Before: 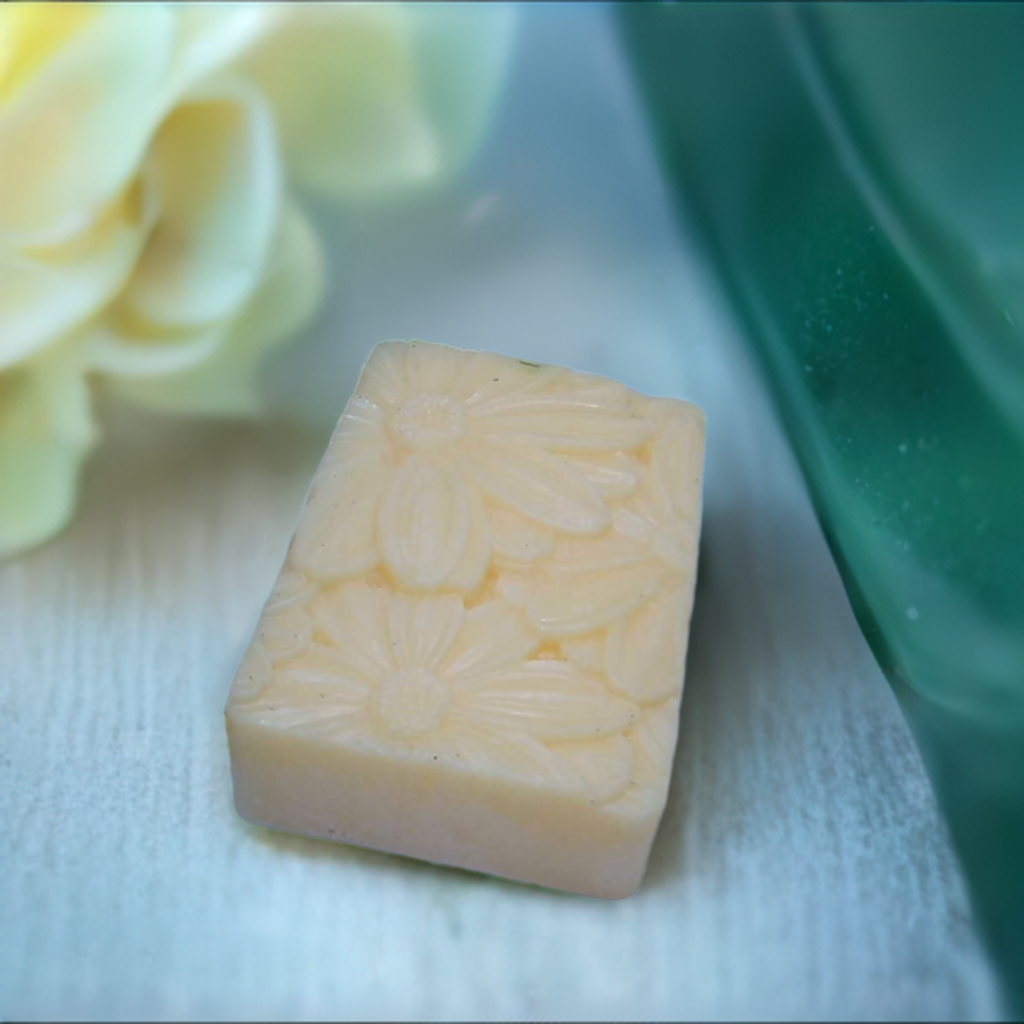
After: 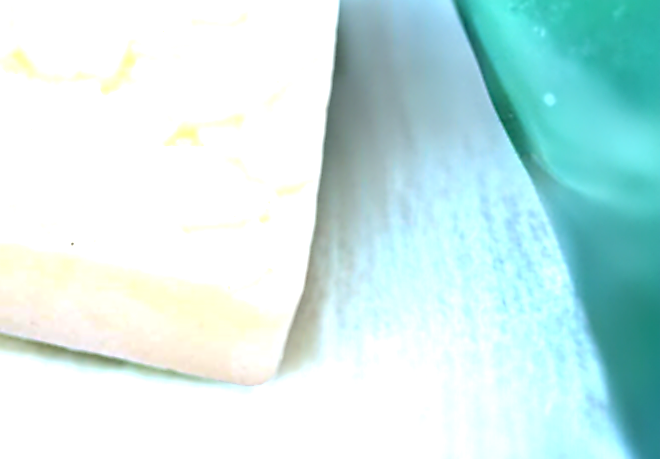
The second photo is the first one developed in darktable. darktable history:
crop and rotate: left 35.509%, top 50.238%, bottom 4.934%
exposure: exposure 2.003 EV, compensate highlight preservation false
contrast equalizer: y [[0.5, 0.5, 0.5, 0.515, 0.749, 0.84], [0.5 ×6], [0.5 ×6], [0, 0, 0, 0.001, 0.067, 0.262], [0 ×6]]
